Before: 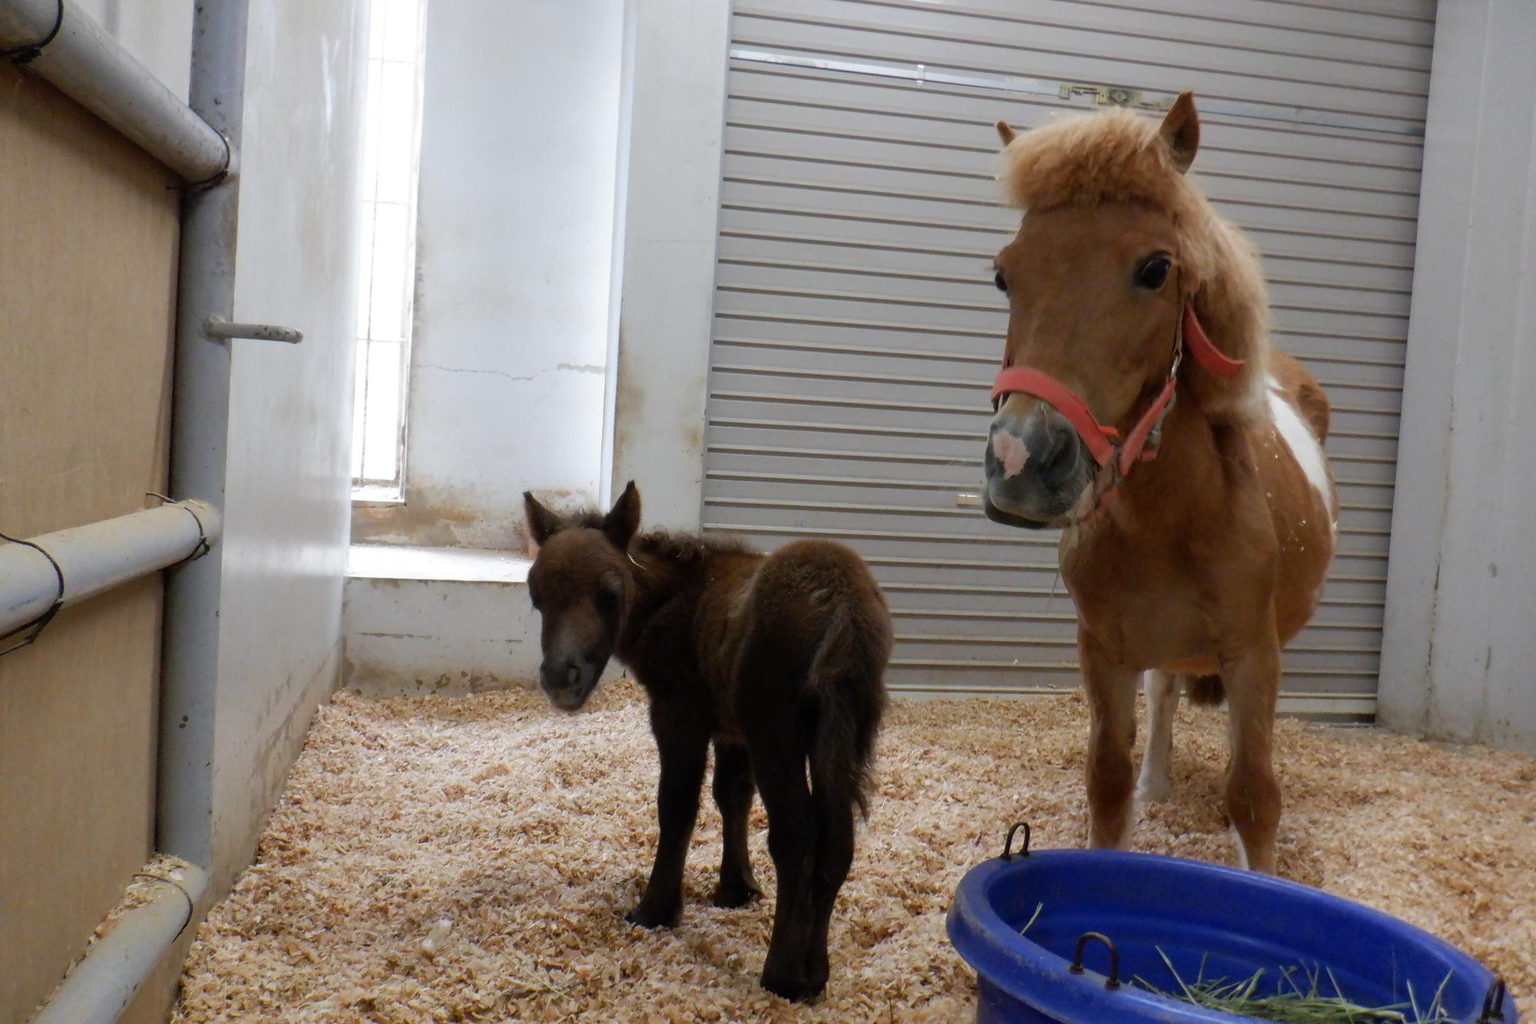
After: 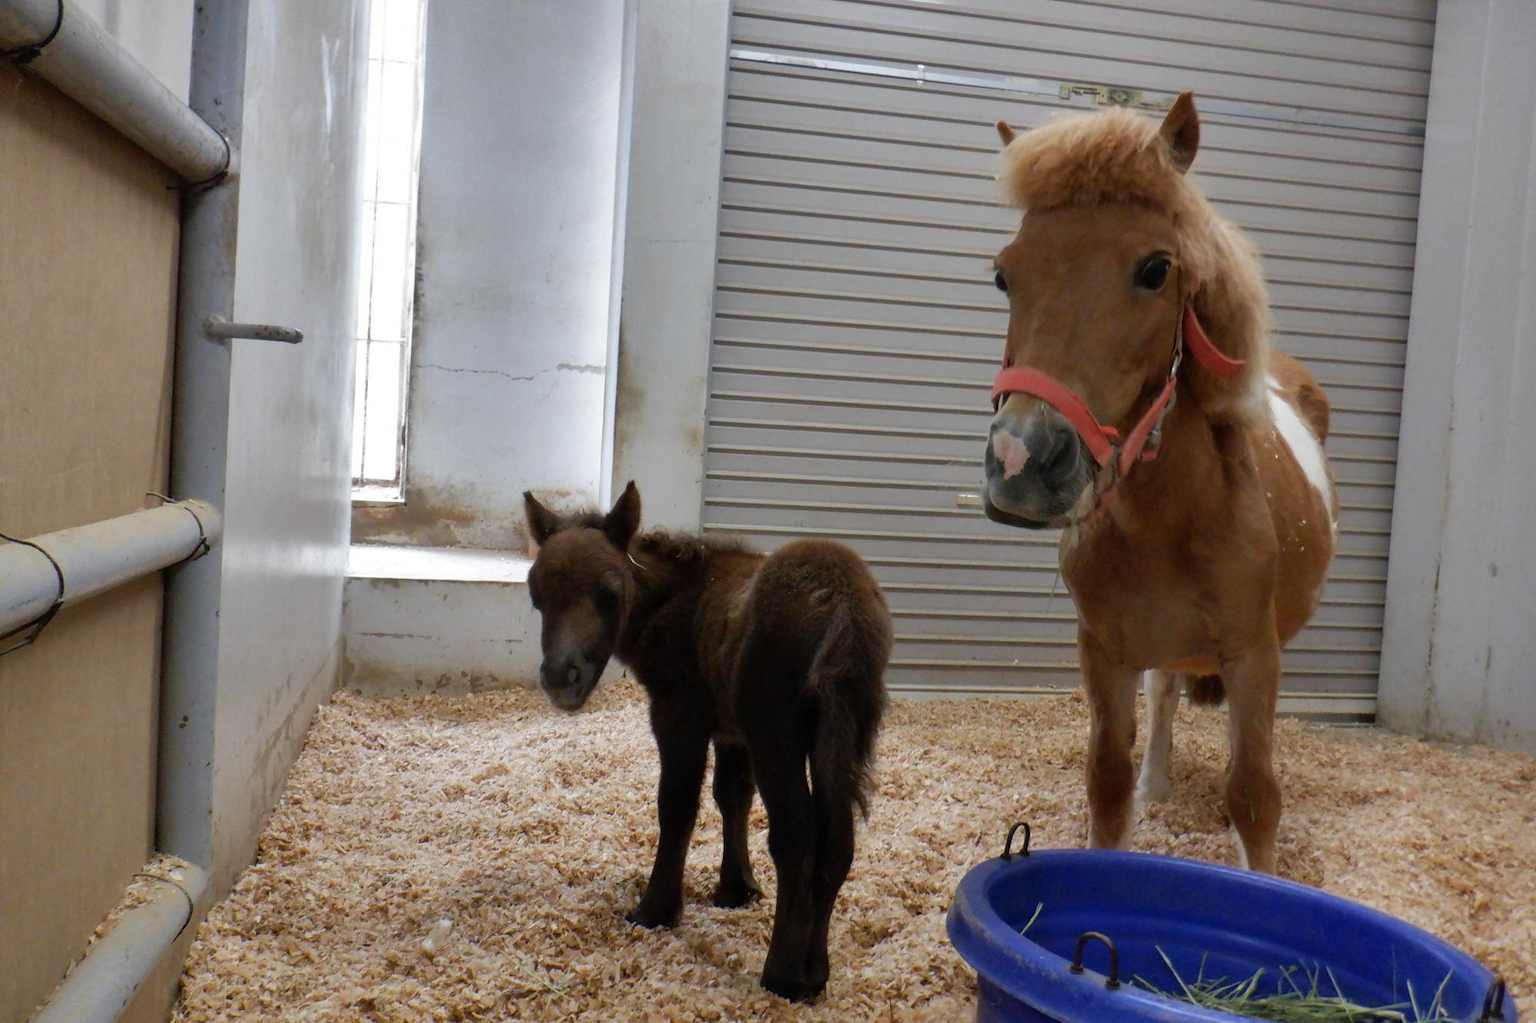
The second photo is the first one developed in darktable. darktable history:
shadows and highlights: shadows 30.62, highlights -62.93, soften with gaussian
